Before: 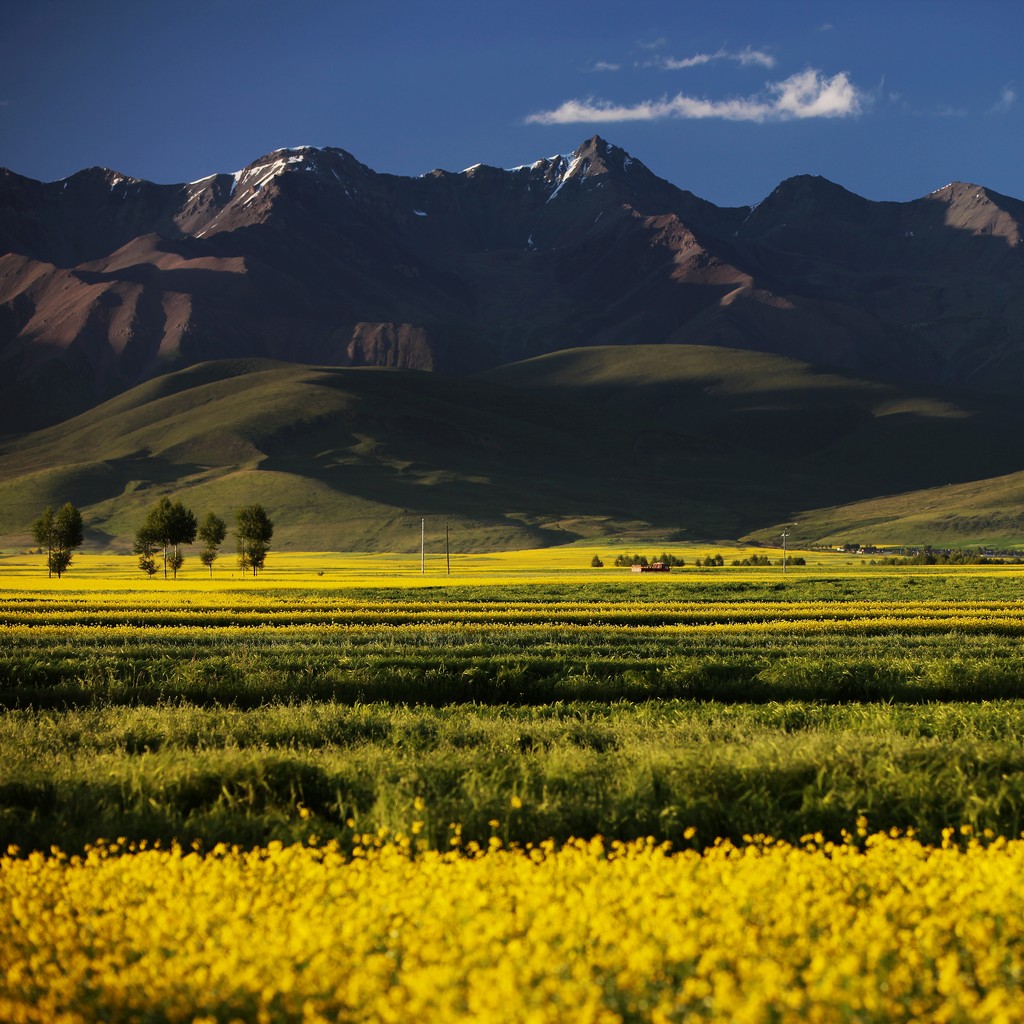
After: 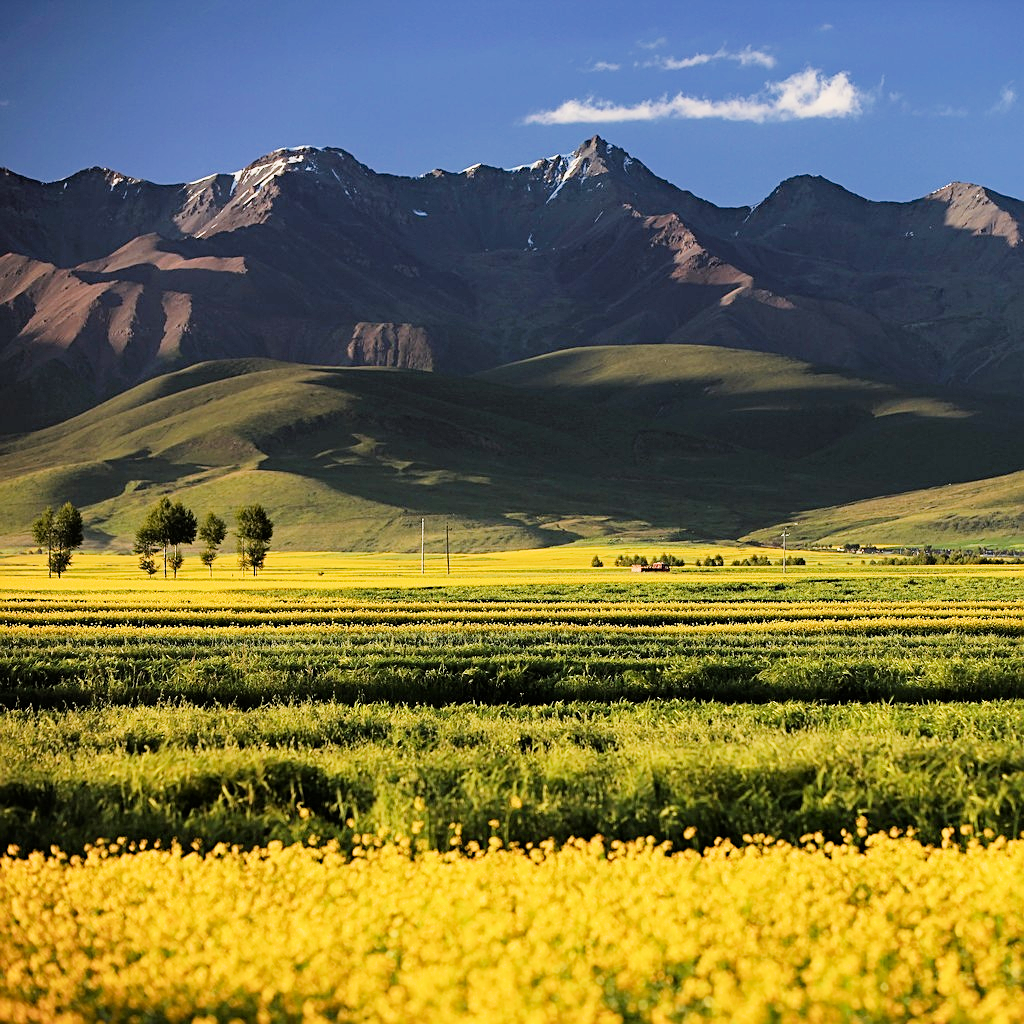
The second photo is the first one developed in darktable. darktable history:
sharpen: on, module defaults
filmic rgb: black relative exposure -7.32 EV, white relative exposure 5.09 EV, hardness 3.2
haze removal: compatibility mode true, adaptive false
exposure: black level correction 0, exposure 1.1 EV, compensate exposure bias true, compensate highlight preservation false
